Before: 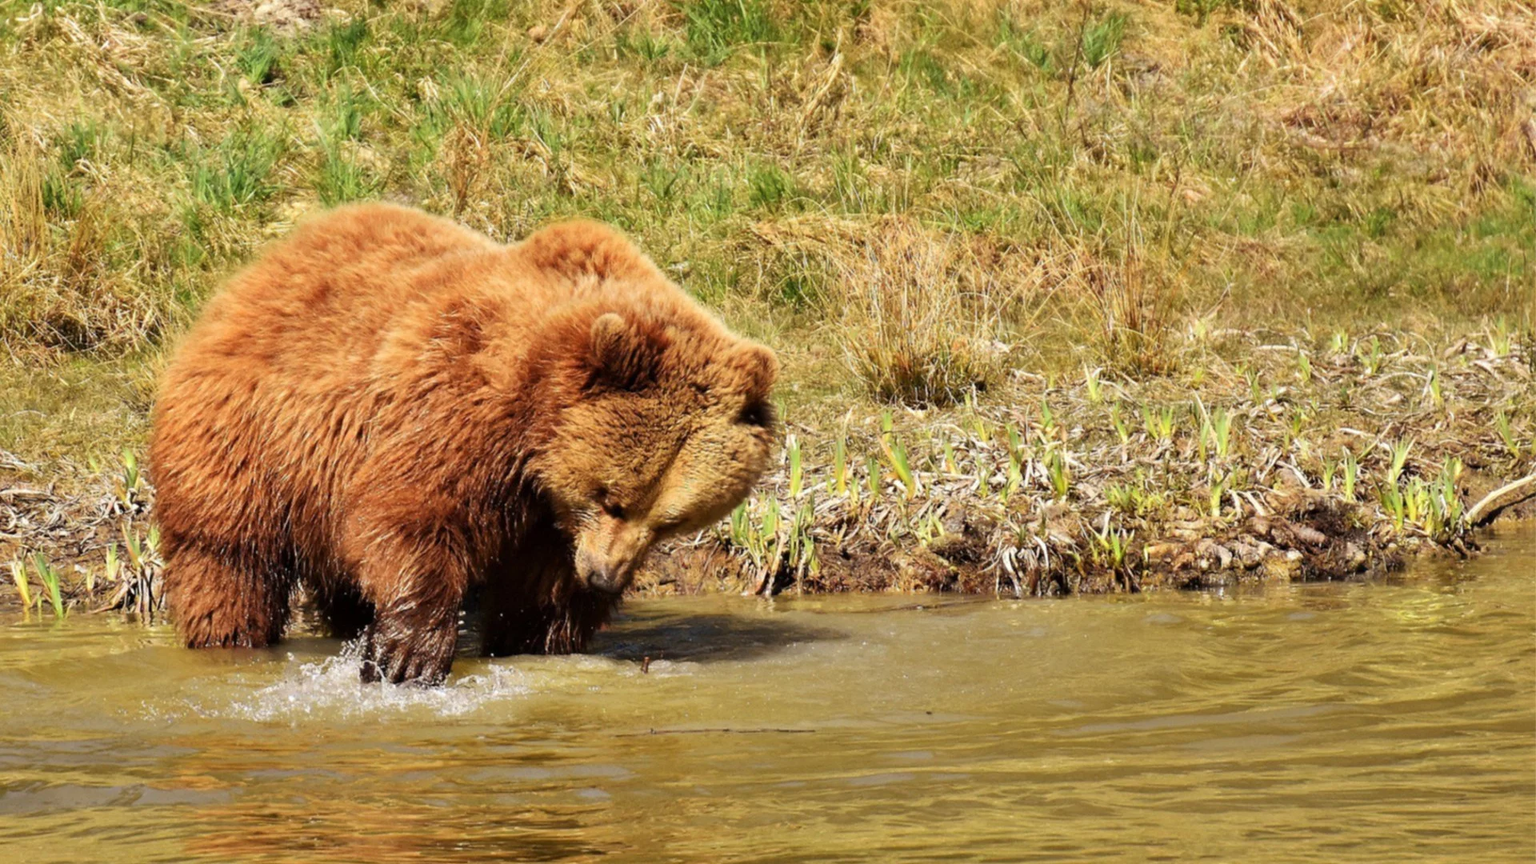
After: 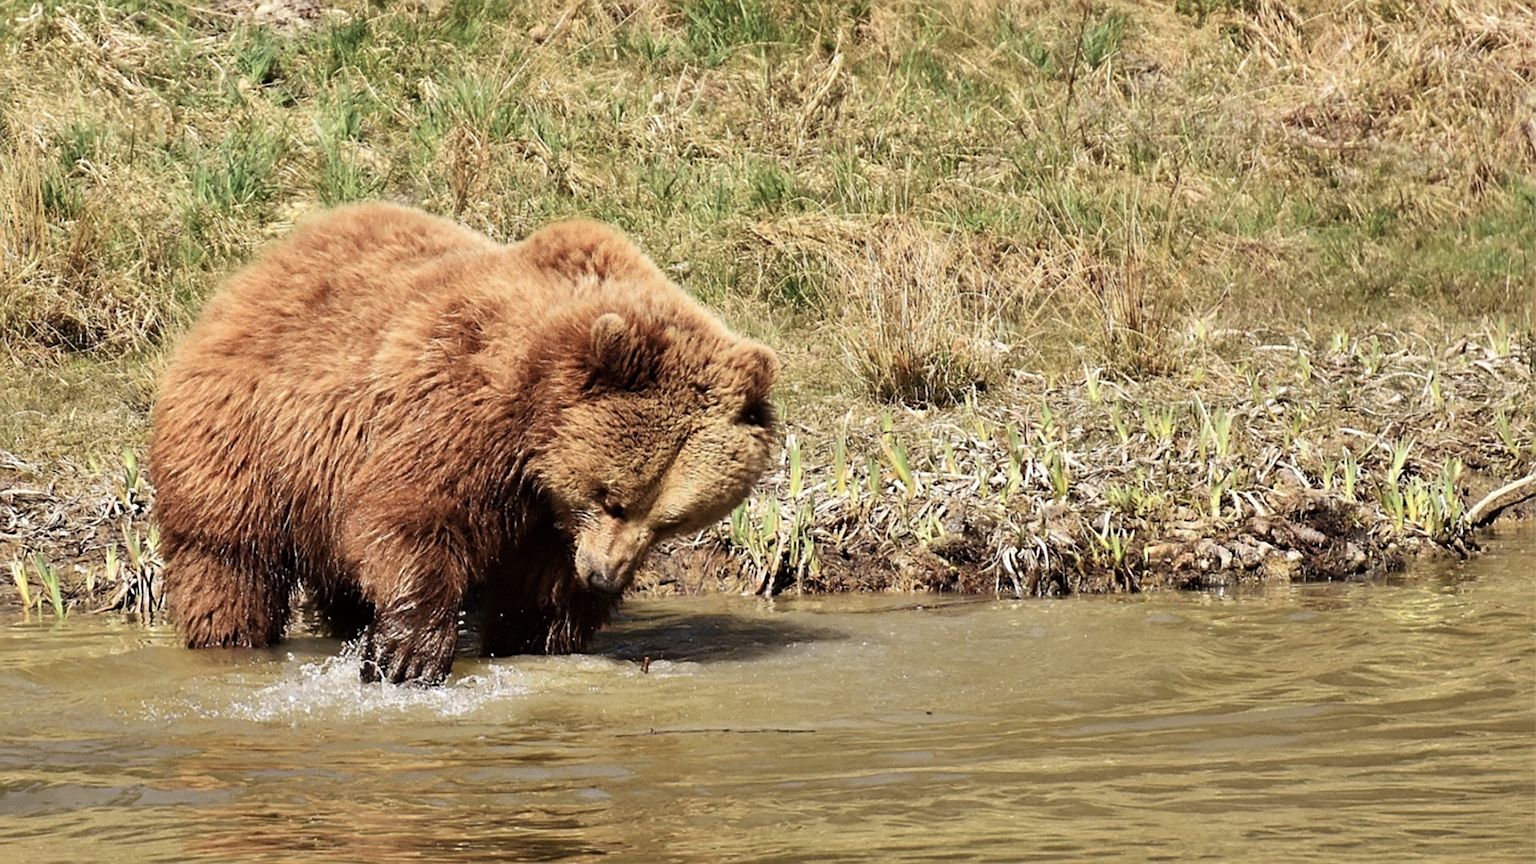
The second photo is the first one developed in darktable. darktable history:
sharpen: on, module defaults
contrast brightness saturation: contrast 0.1, saturation -0.305
